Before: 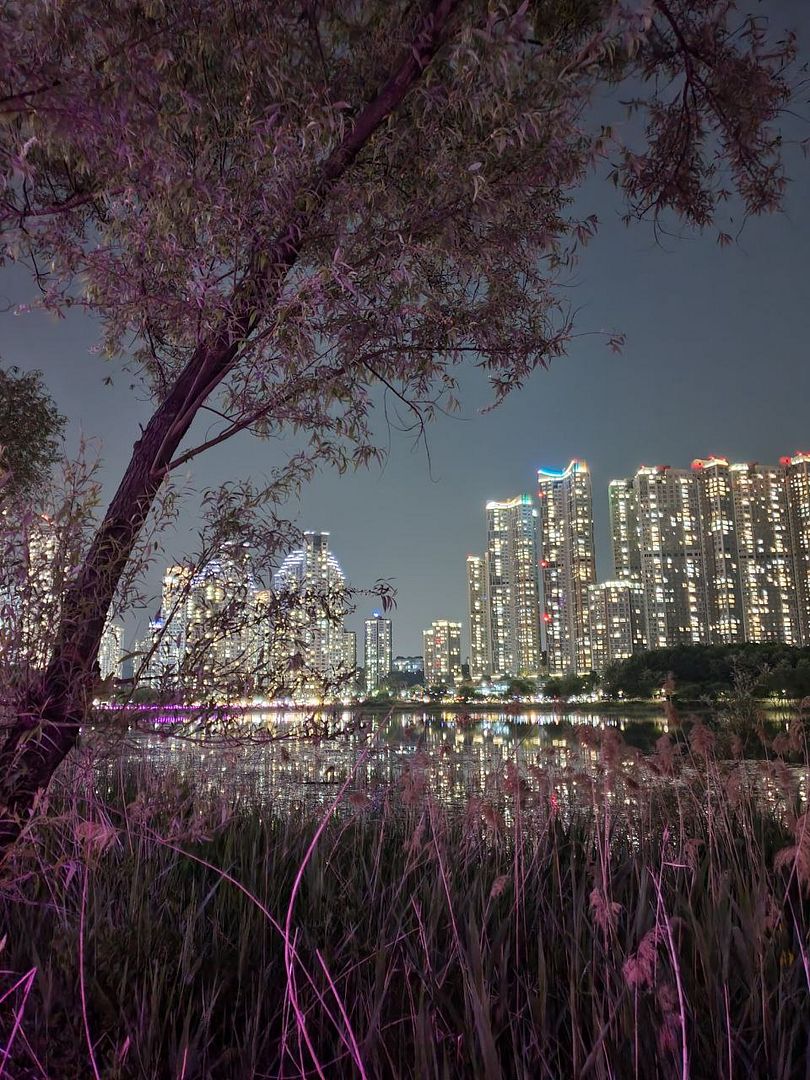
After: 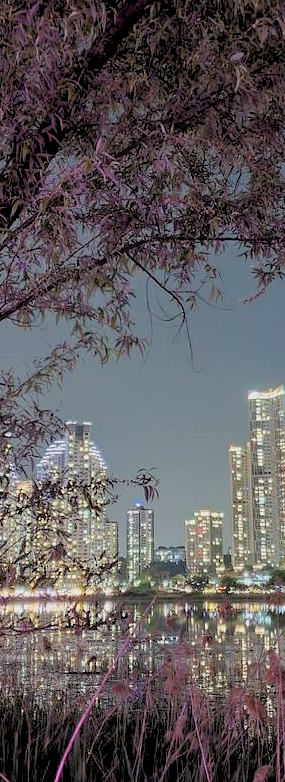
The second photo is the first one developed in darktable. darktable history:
crop and rotate: left 29.476%, top 10.214%, right 35.32%, bottom 17.333%
rgb levels: preserve colors sum RGB, levels [[0.038, 0.433, 0.934], [0, 0.5, 1], [0, 0.5, 1]]
